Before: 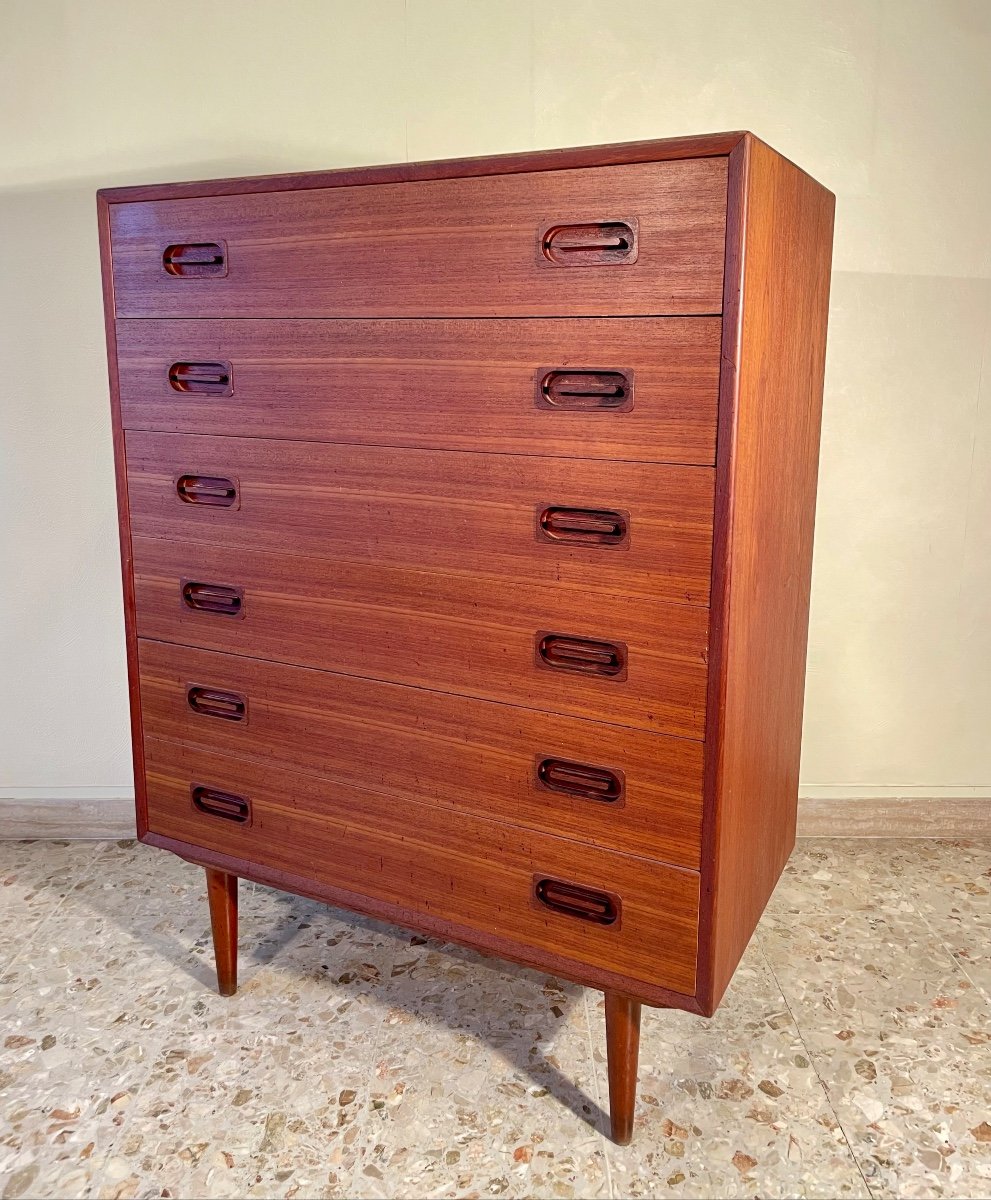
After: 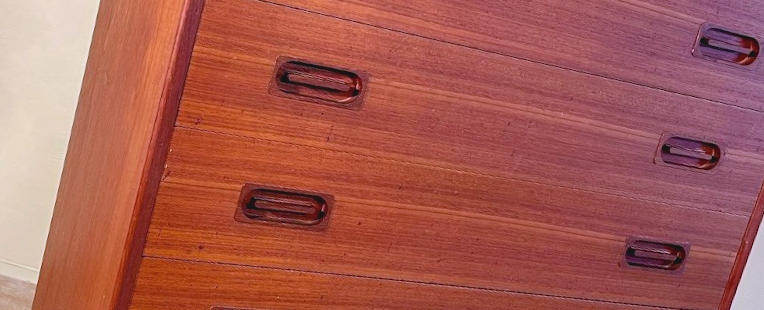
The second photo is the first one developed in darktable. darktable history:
white balance: red 1.004, blue 1.096
crop and rotate: angle 16.12°, top 30.835%, bottom 35.653%
color balance rgb: global vibrance -1%, saturation formula JzAzBz (2021)
contrast brightness saturation: contrast -0.11
